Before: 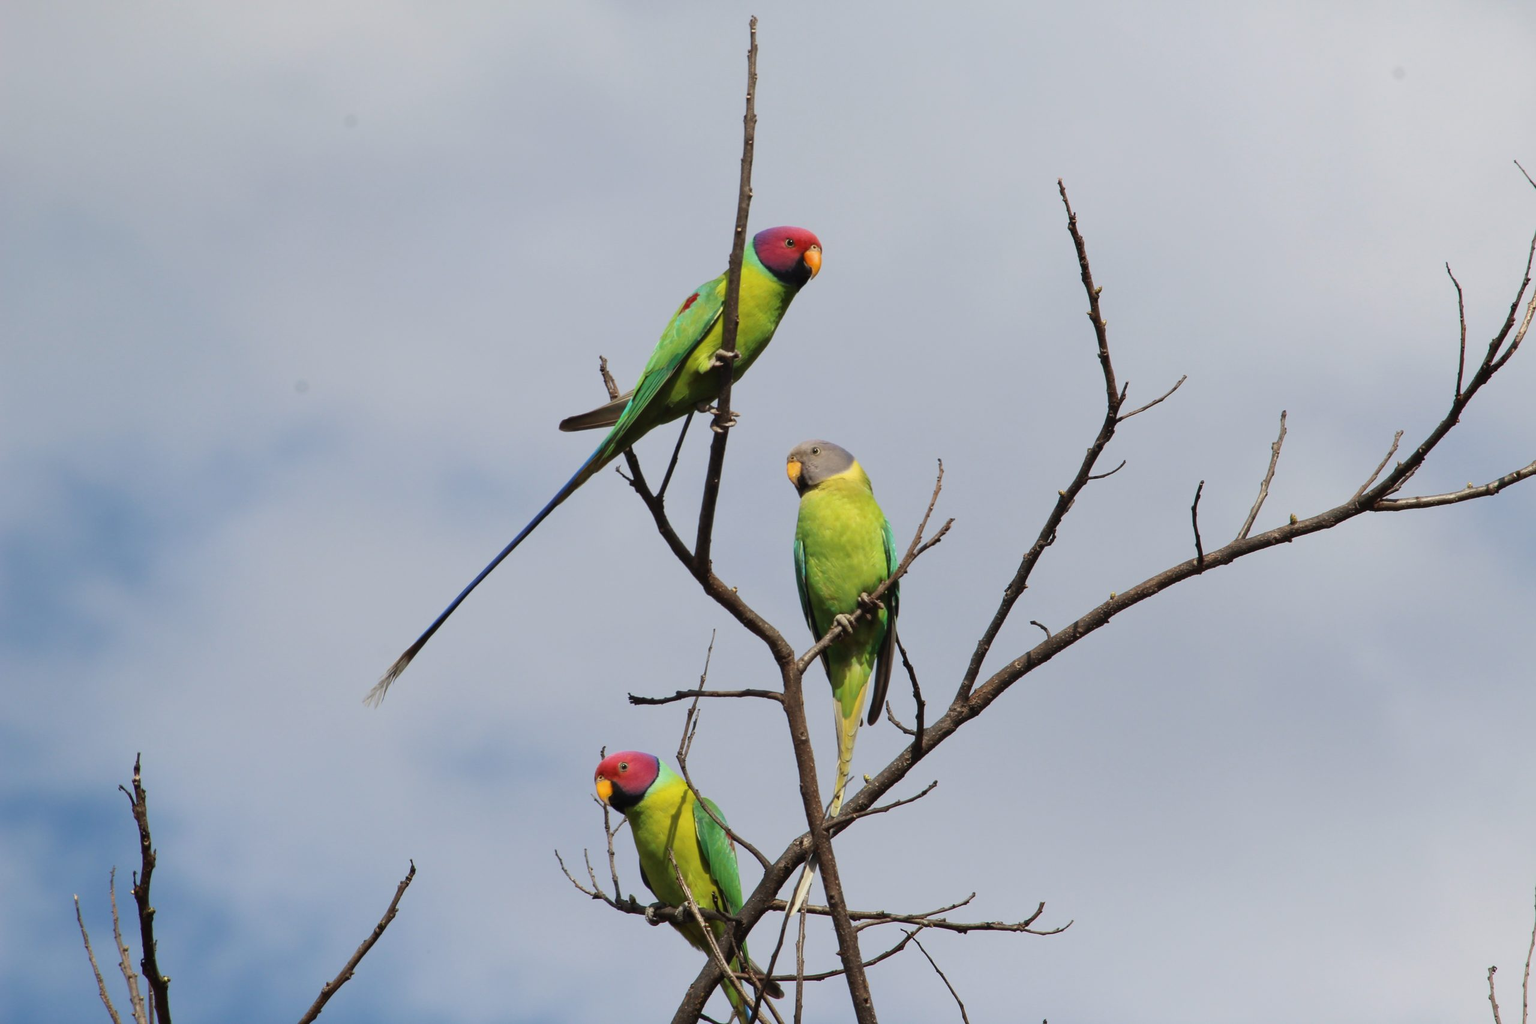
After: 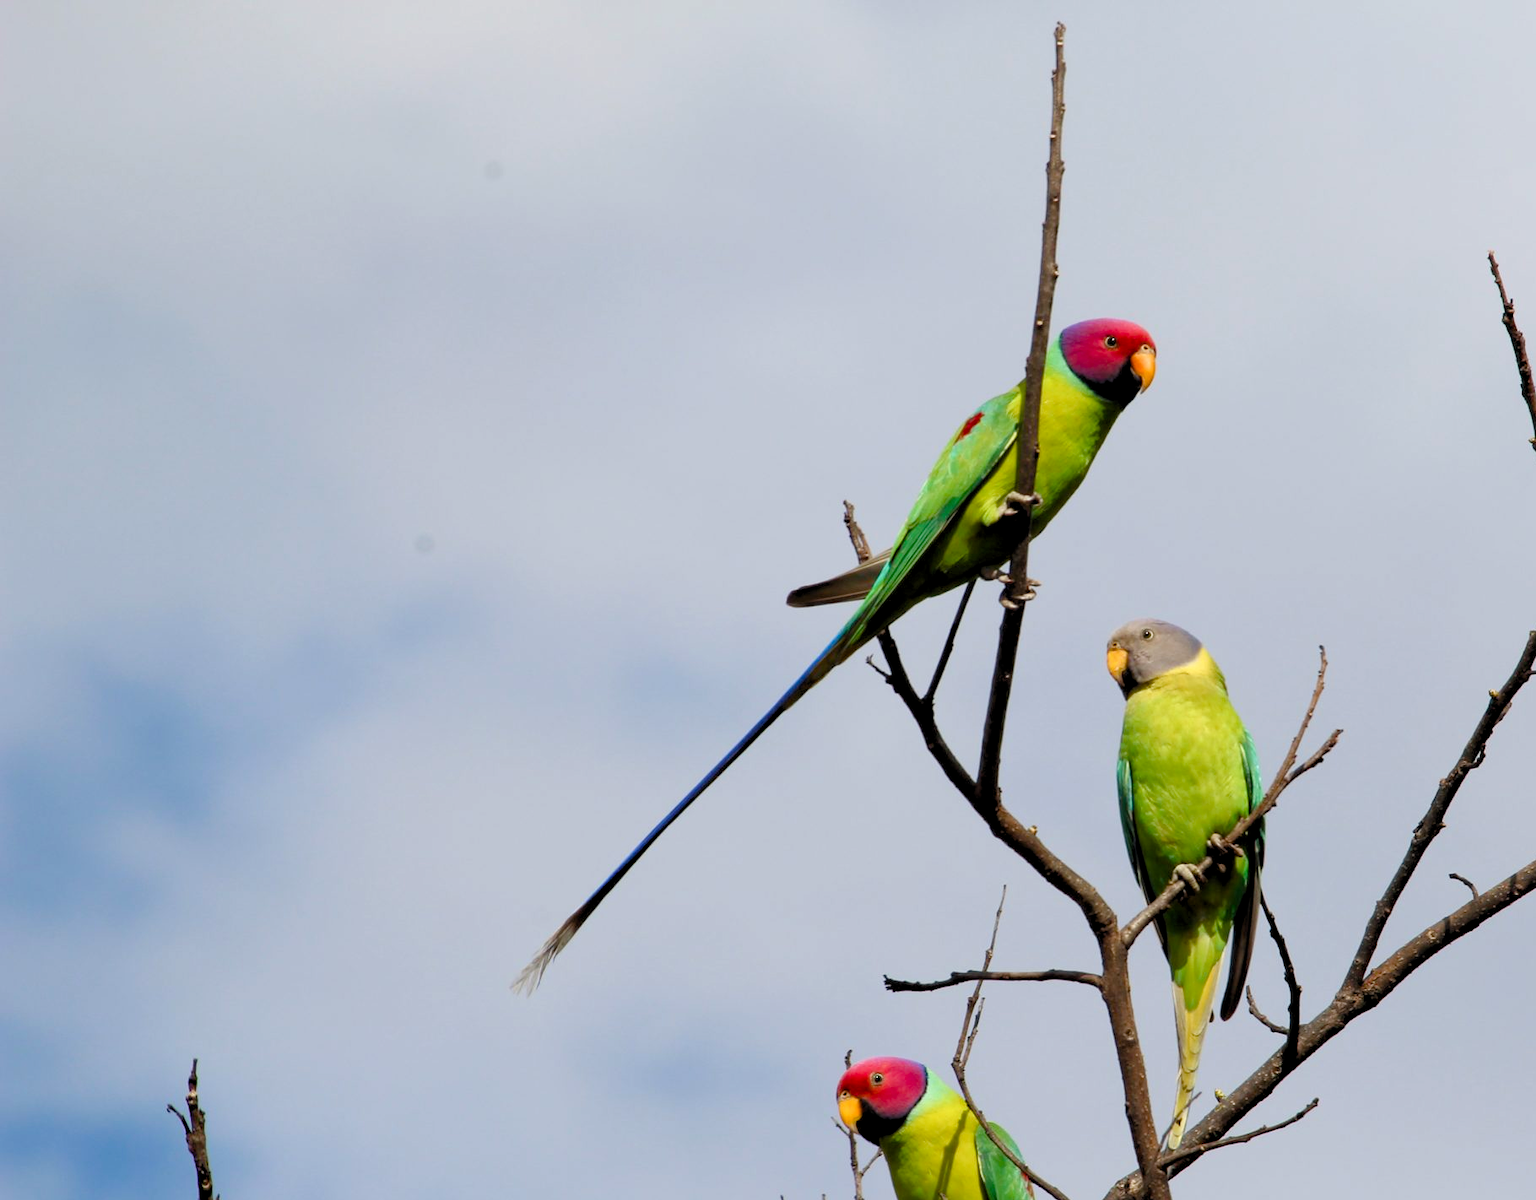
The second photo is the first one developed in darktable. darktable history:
rgb levels: levels [[0.01, 0.419, 0.839], [0, 0.5, 1], [0, 0.5, 1]]
color balance rgb: perceptual saturation grading › global saturation 20%, perceptual saturation grading › highlights -25%, perceptual saturation grading › shadows 50%
crop: right 28.885%, bottom 16.626%
